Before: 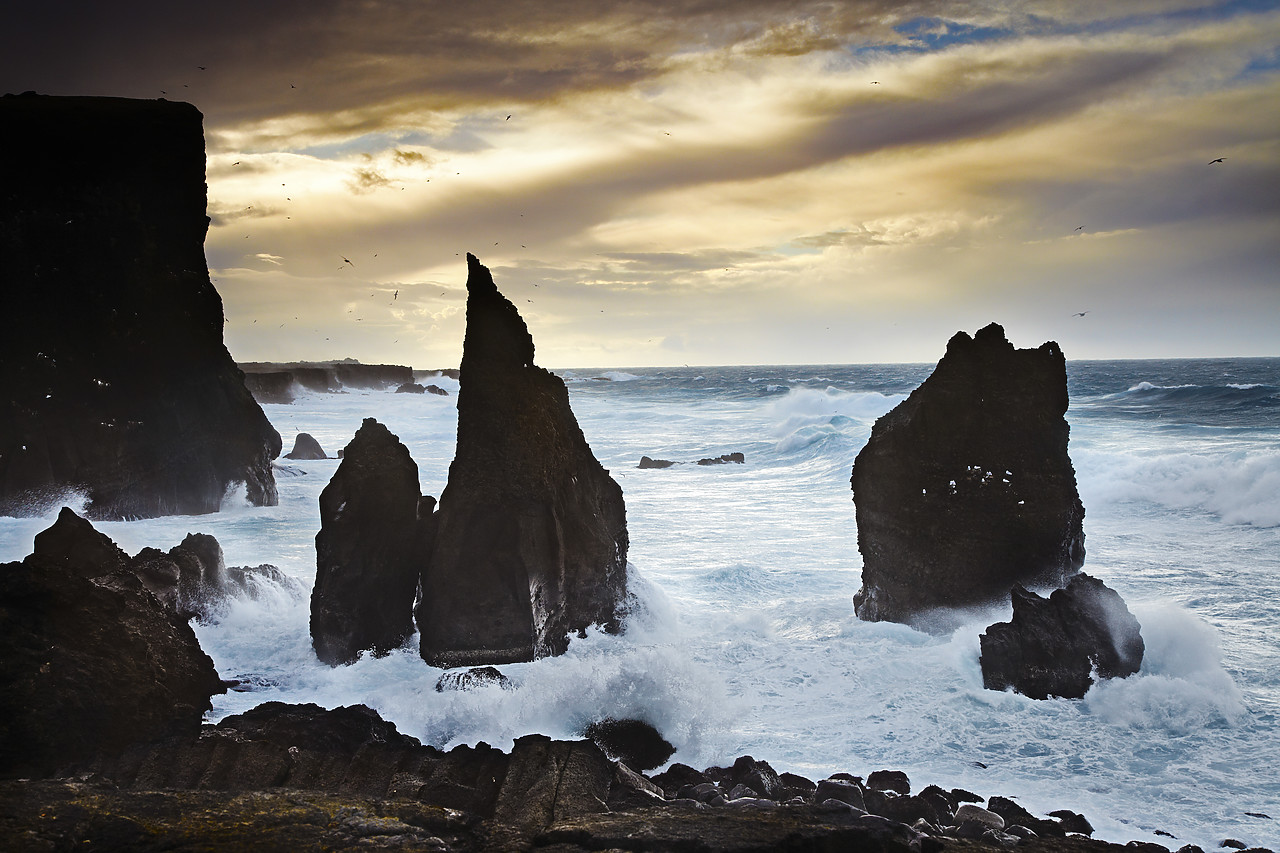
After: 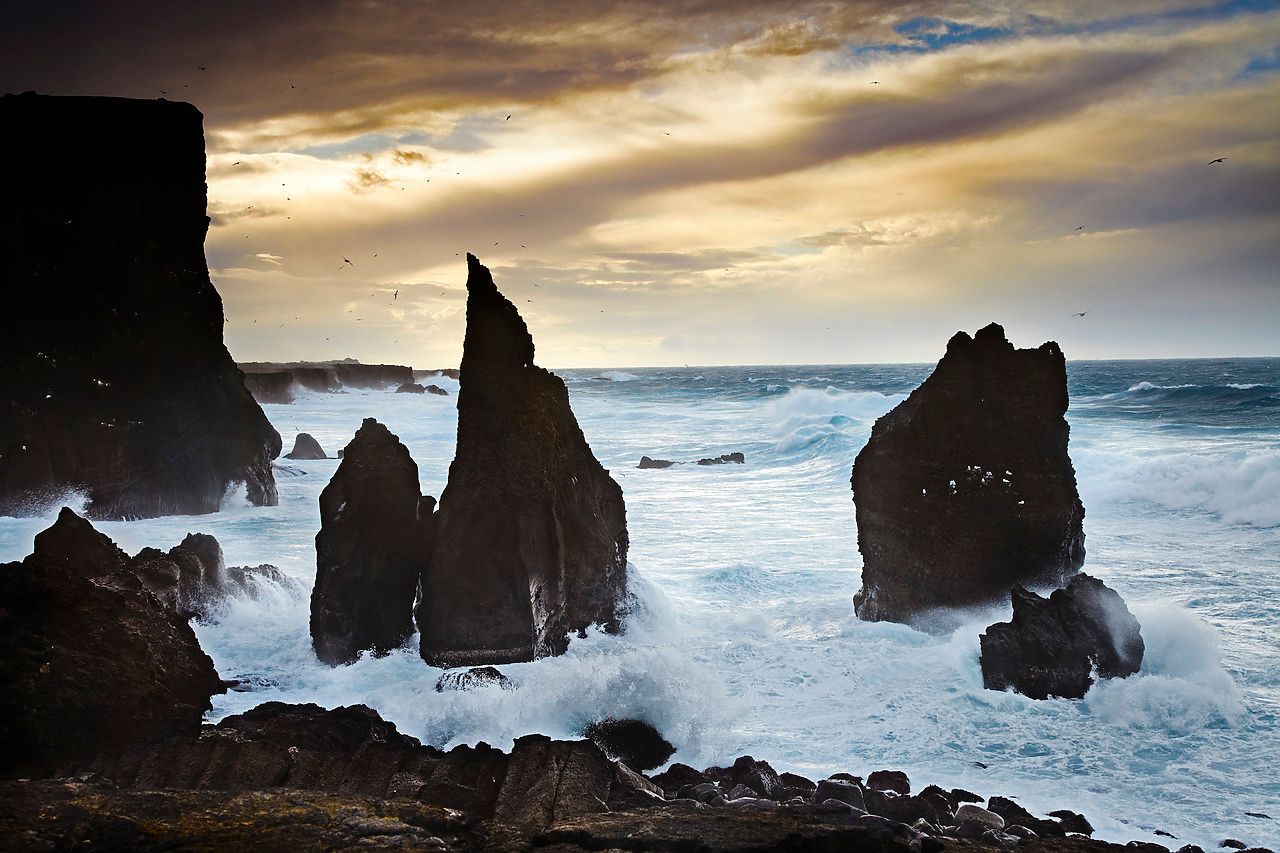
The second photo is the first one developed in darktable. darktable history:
levels: gray 59.36%
